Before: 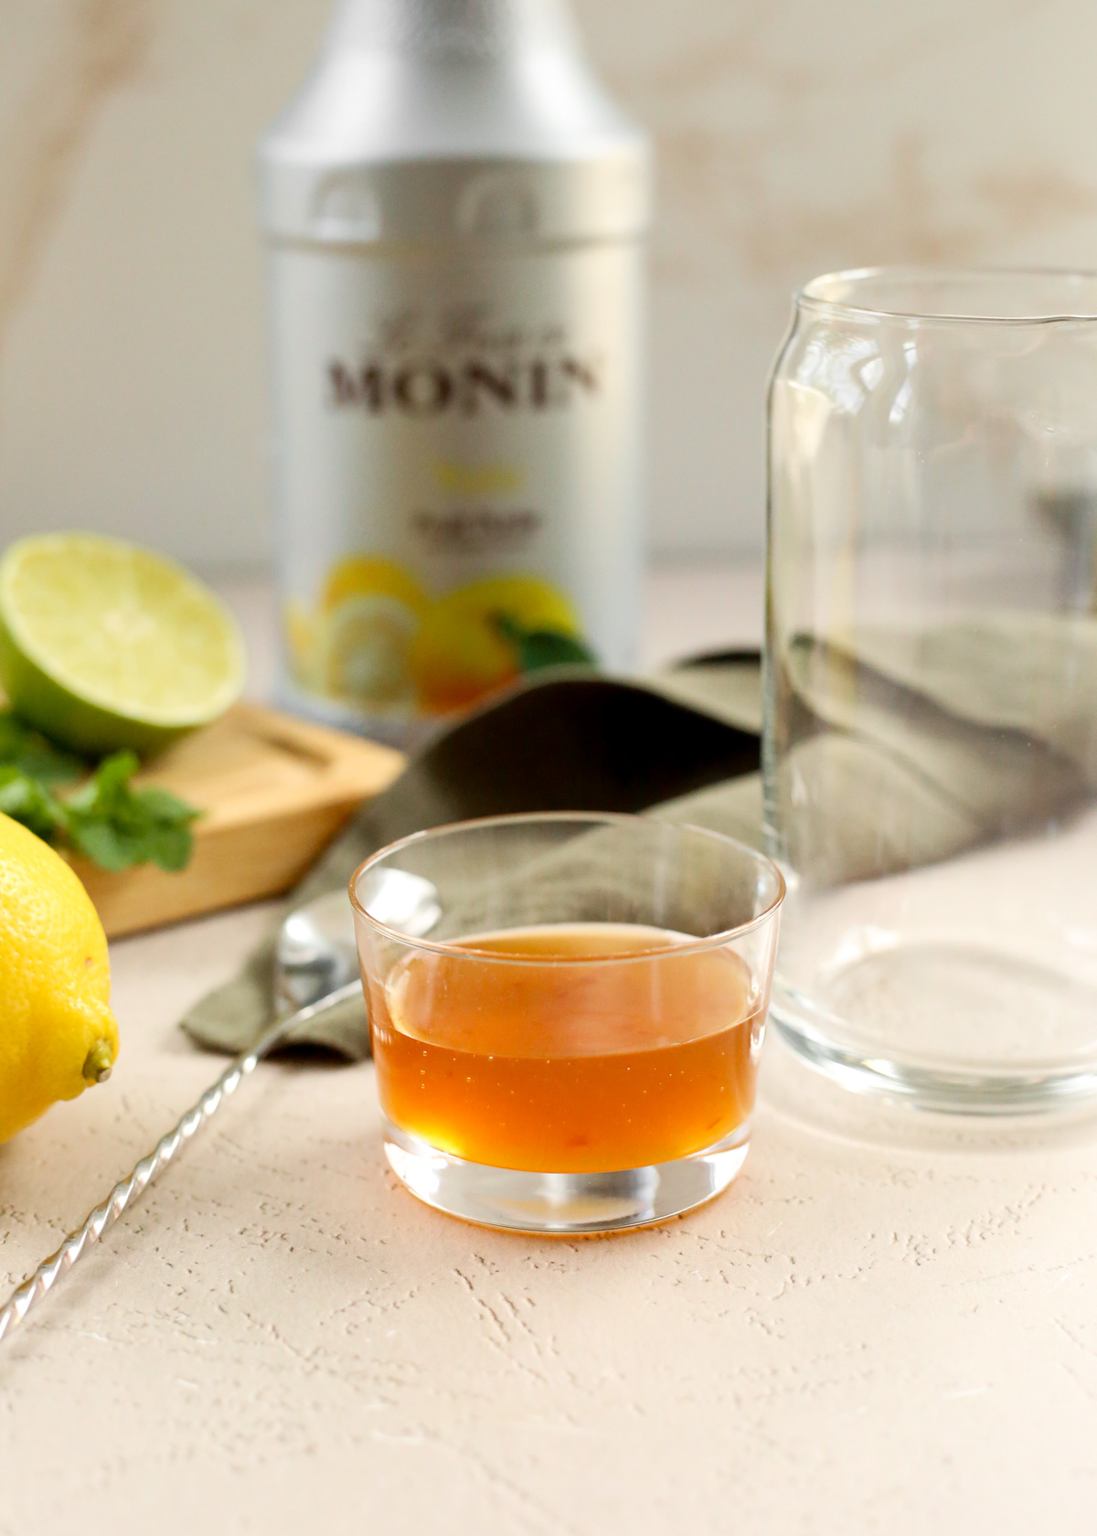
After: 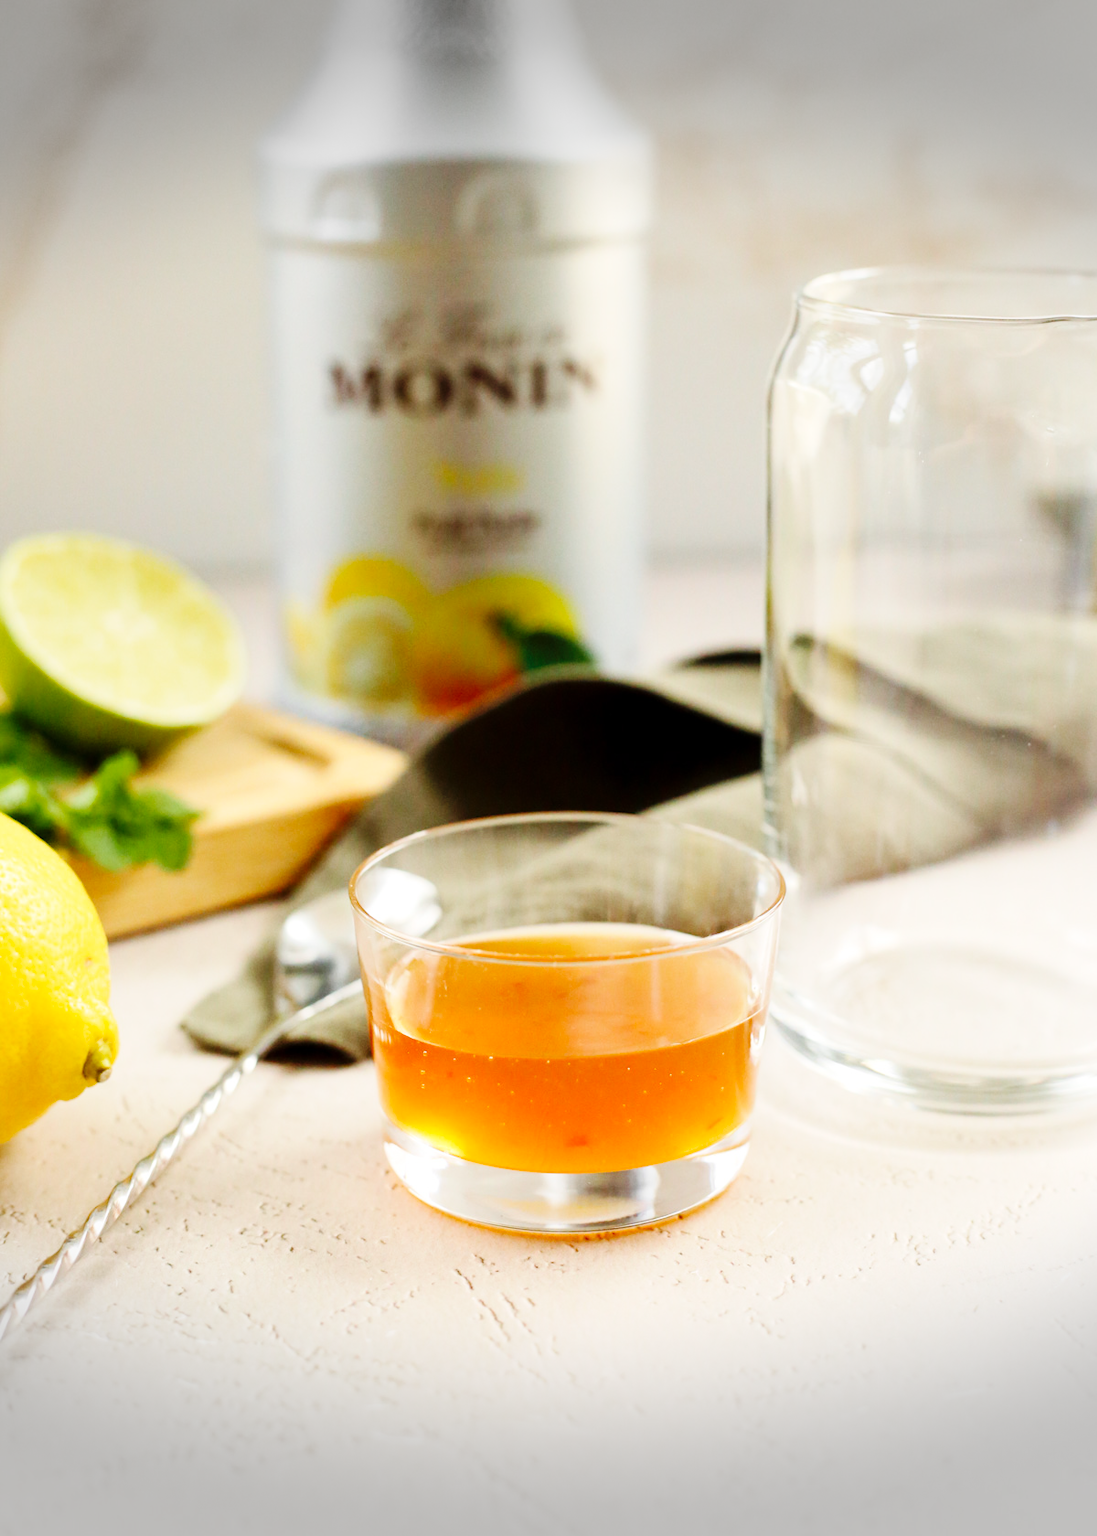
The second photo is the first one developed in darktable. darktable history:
base curve: curves: ch0 [(0, 0) (0.036, 0.025) (0.121, 0.166) (0.206, 0.329) (0.605, 0.79) (1, 1)], preserve colors none
vignetting: fall-off start 99.55%, brightness -0.447, saturation -0.69, width/height ratio 1.324, dithering 8-bit output
